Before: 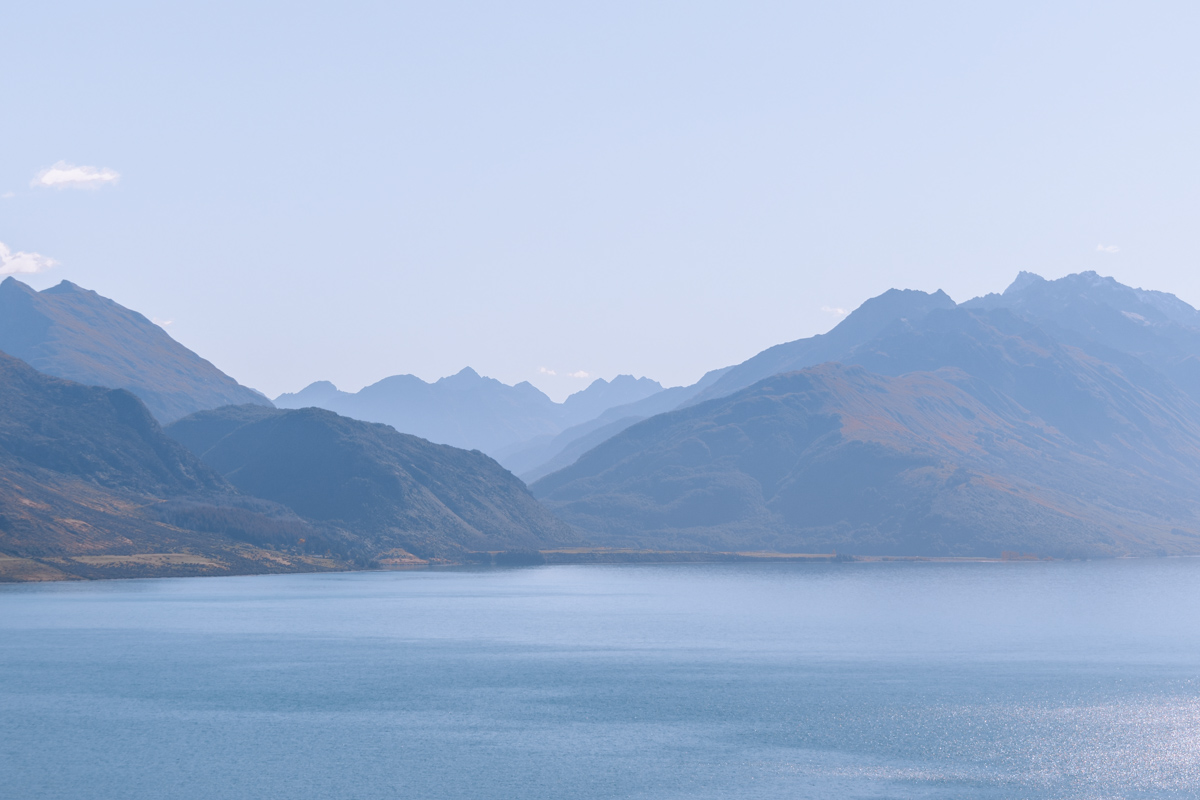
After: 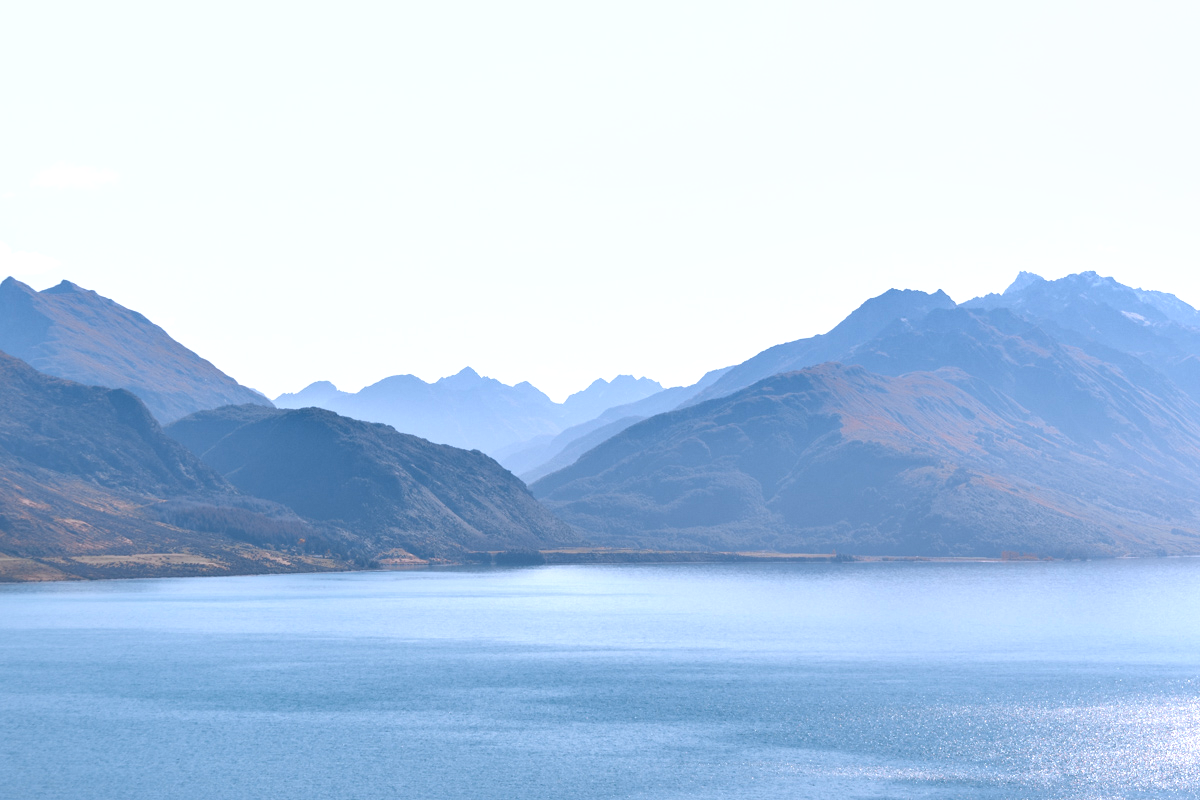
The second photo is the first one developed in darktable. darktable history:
exposure: black level correction 0, exposure 0.704 EV, compensate exposure bias true, compensate highlight preservation false
shadows and highlights: shadows 52.97, soften with gaussian
